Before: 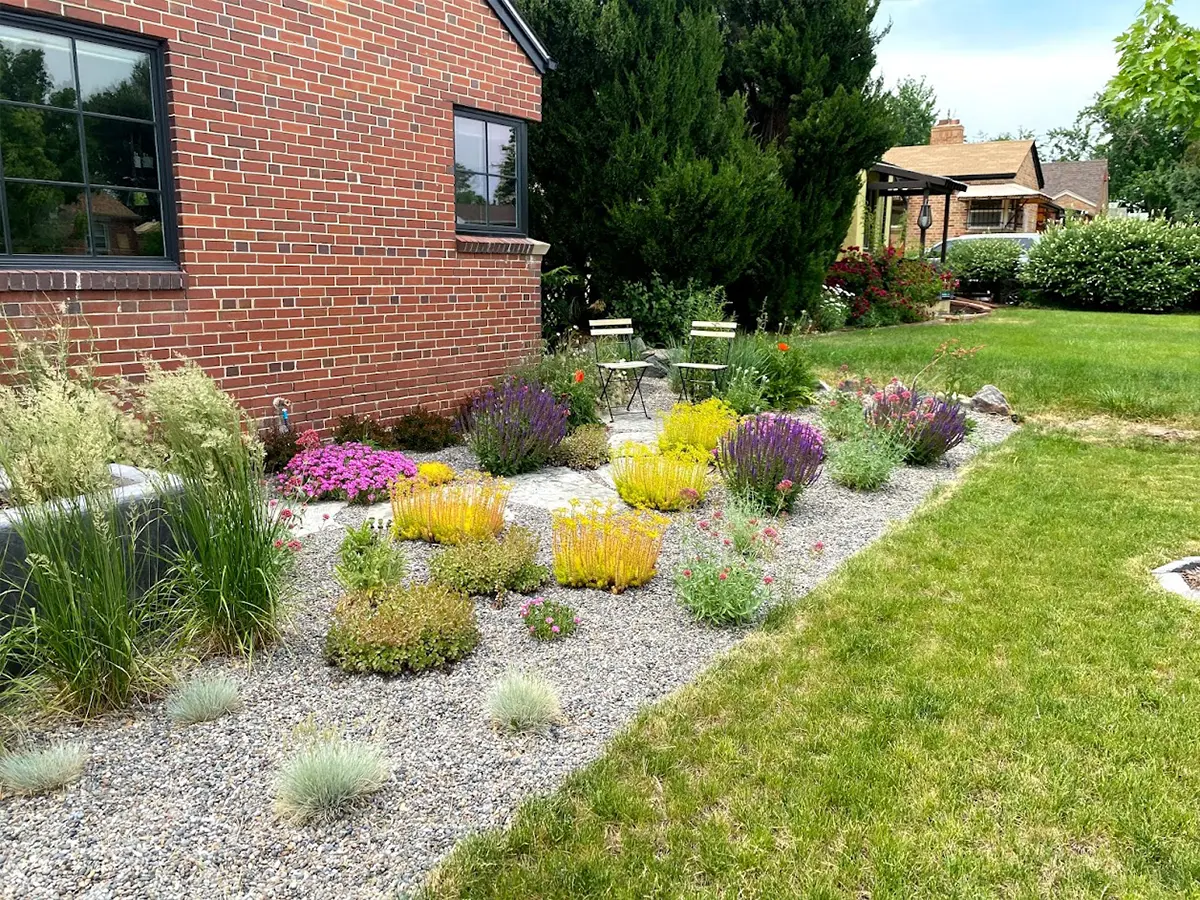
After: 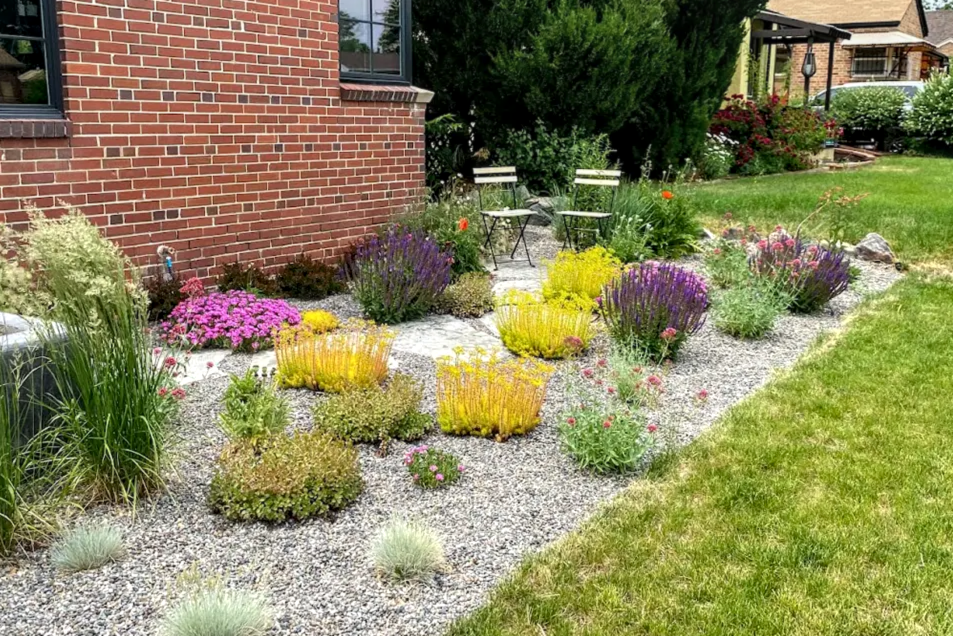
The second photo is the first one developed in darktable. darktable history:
local contrast: on, module defaults
lowpass: radius 0.5, unbound 0
crop: left 9.712%, top 16.928%, right 10.845%, bottom 12.332%
